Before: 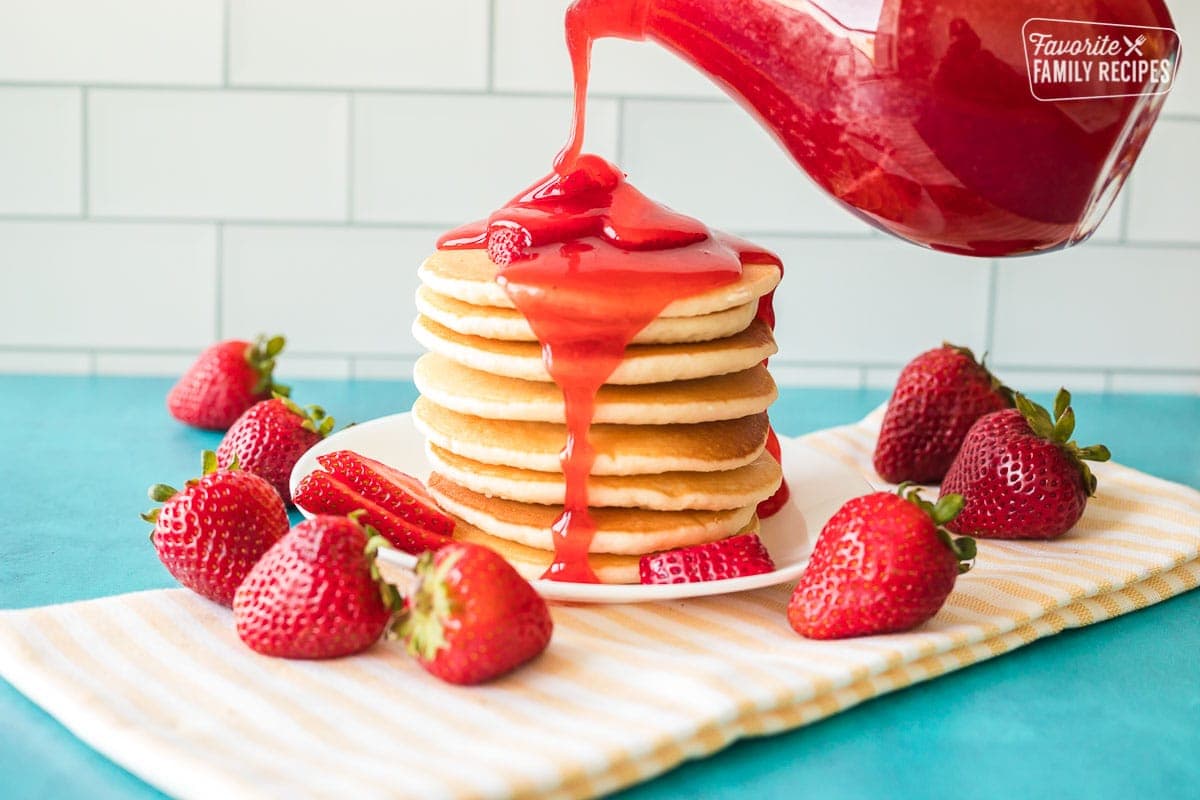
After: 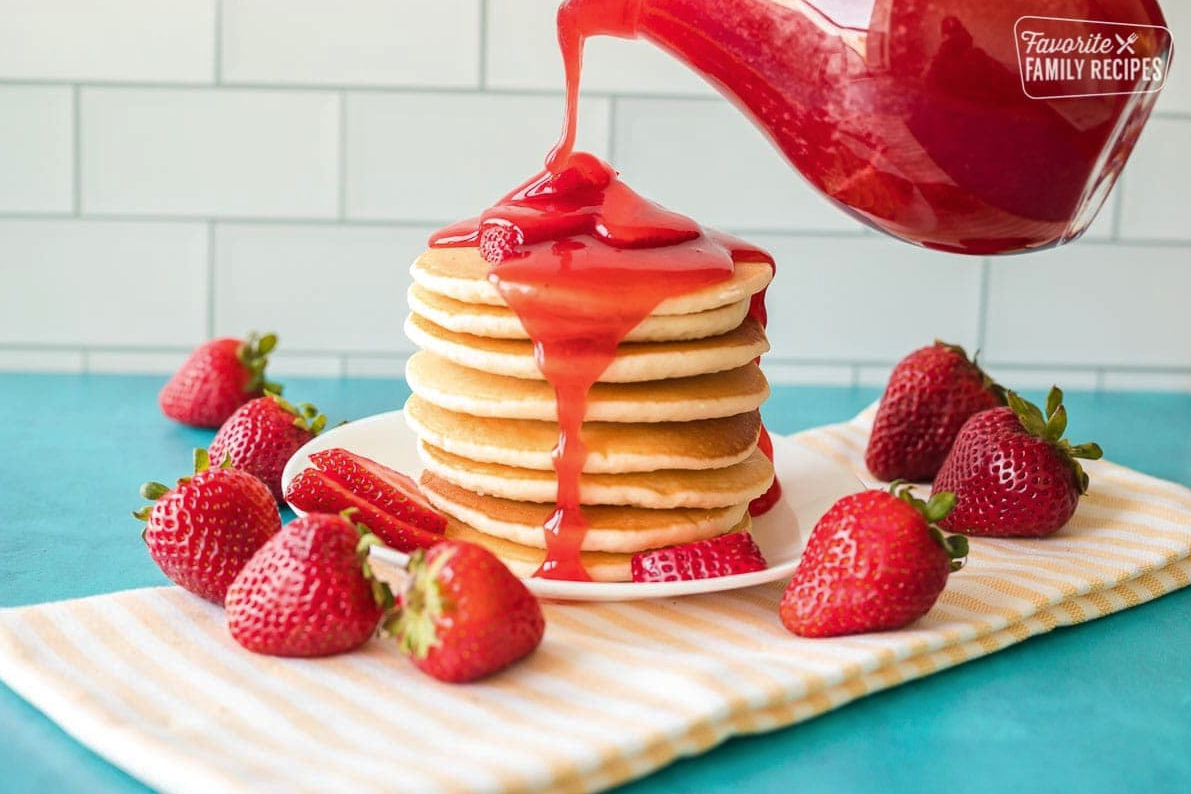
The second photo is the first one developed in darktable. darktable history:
base curve: curves: ch0 [(0, 0) (0.74, 0.67) (1, 1)], preserve colors none
crop and rotate: left 0.734%, top 0.3%, bottom 0.398%
